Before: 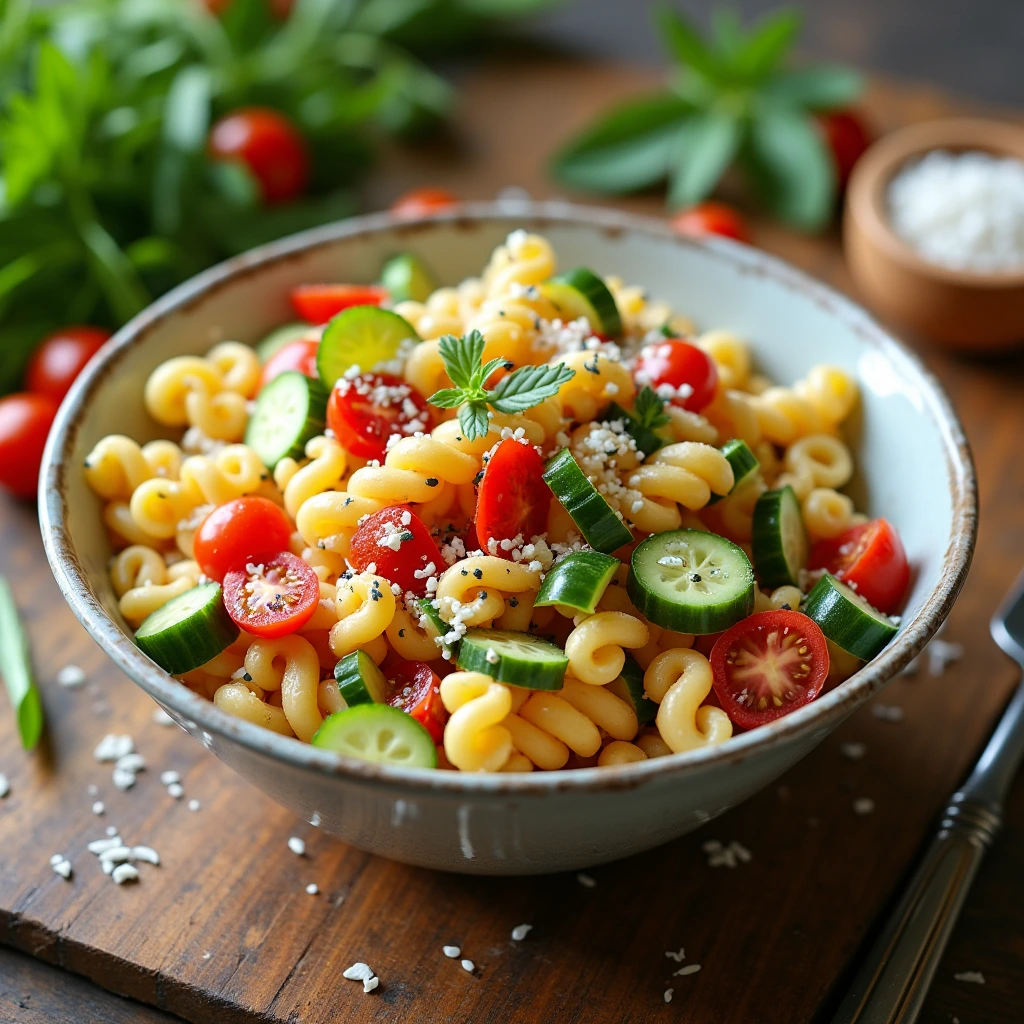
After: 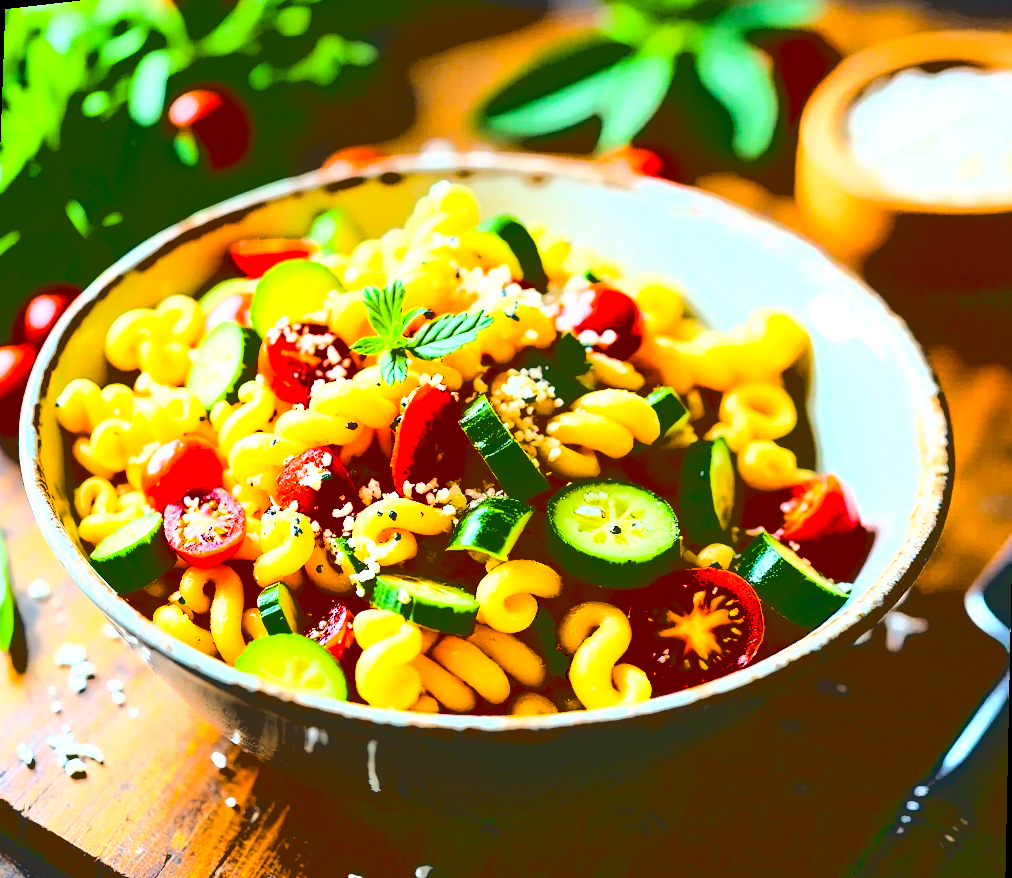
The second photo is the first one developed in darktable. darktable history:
color correction: highlights a* 0.816, highlights b* 2.78, saturation 1.1
rgb curve: curves: ch0 [(0, 0) (0.21, 0.15) (0.24, 0.21) (0.5, 0.75) (0.75, 0.96) (0.89, 0.99) (1, 1)]; ch1 [(0, 0.02) (0.21, 0.13) (0.25, 0.2) (0.5, 0.67) (0.75, 0.9) (0.89, 0.97) (1, 1)]; ch2 [(0, 0.02) (0.21, 0.13) (0.25, 0.2) (0.5, 0.67) (0.75, 0.9) (0.89, 0.97) (1, 1)], compensate middle gray true
base curve: curves: ch0 [(0.065, 0.026) (0.236, 0.358) (0.53, 0.546) (0.777, 0.841) (0.924, 0.992)], preserve colors average RGB
rotate and perspective: rotation 1.69°, lens shift (vertical) -0.023, lens shift (horizontal) -0.291, crop left 0.025, crop right 0.988, crop top 0.092, crop bottom 0.842
color balance rgb: linear chroma grading › global chroma 9%, perceptual saturation grading › global saturation 36%, perceptual saturation grading › shadows 35%, perceptual brilliance grading › global brilliance 15%, perceptual brilliance grading › shadows -35%, global vibrance 15%
